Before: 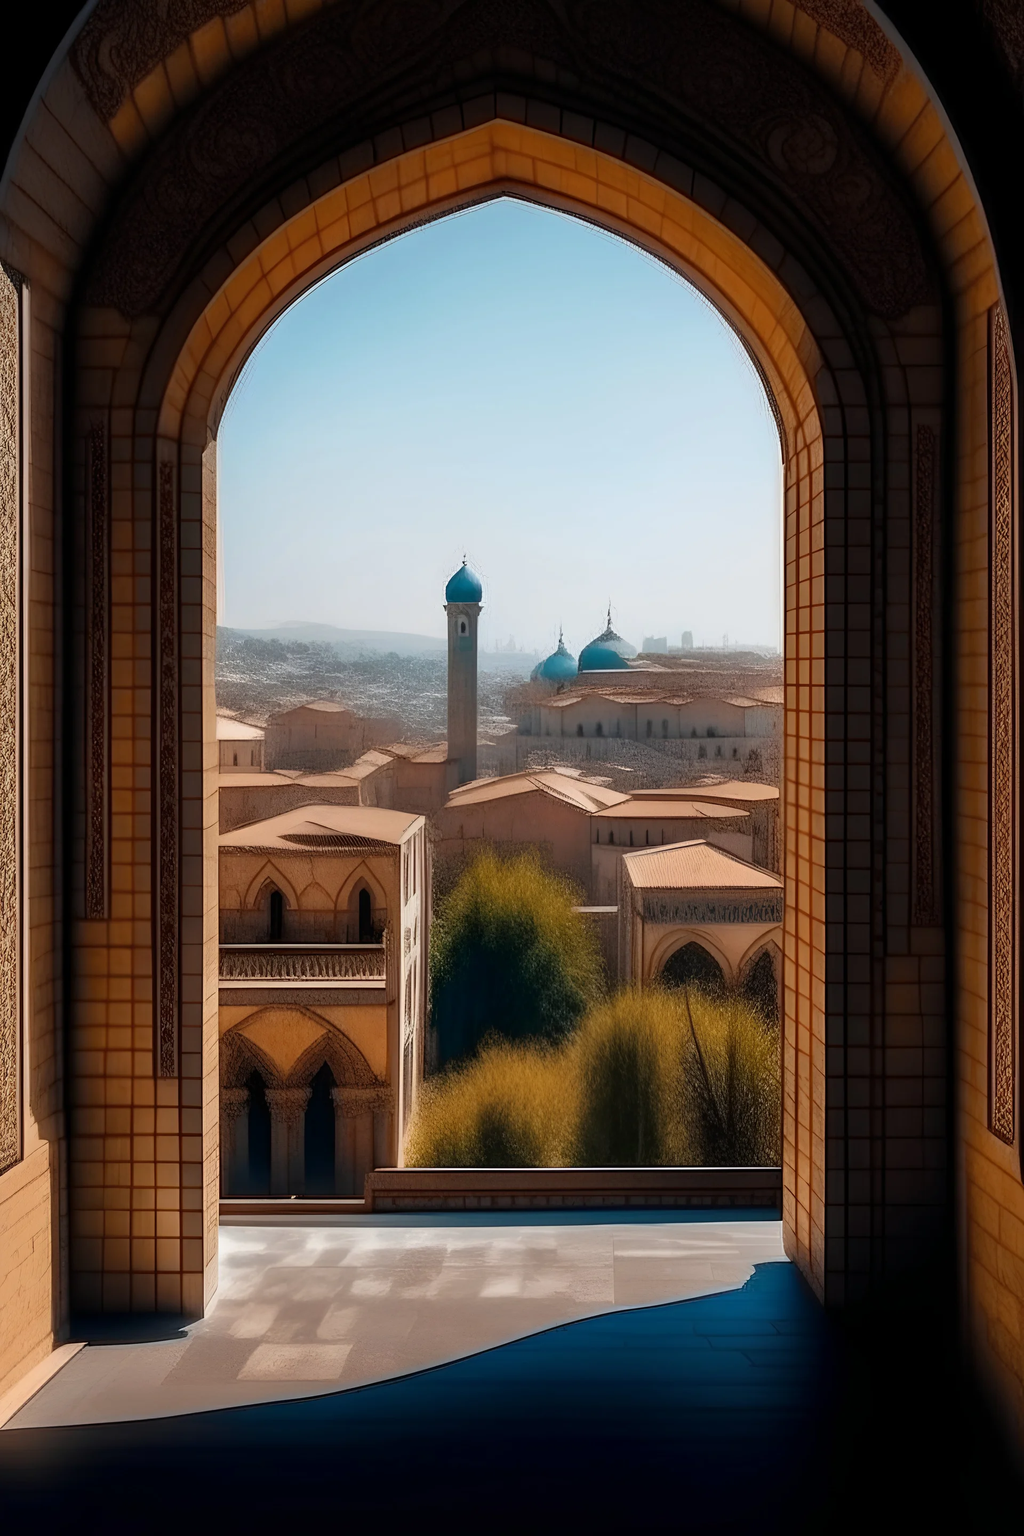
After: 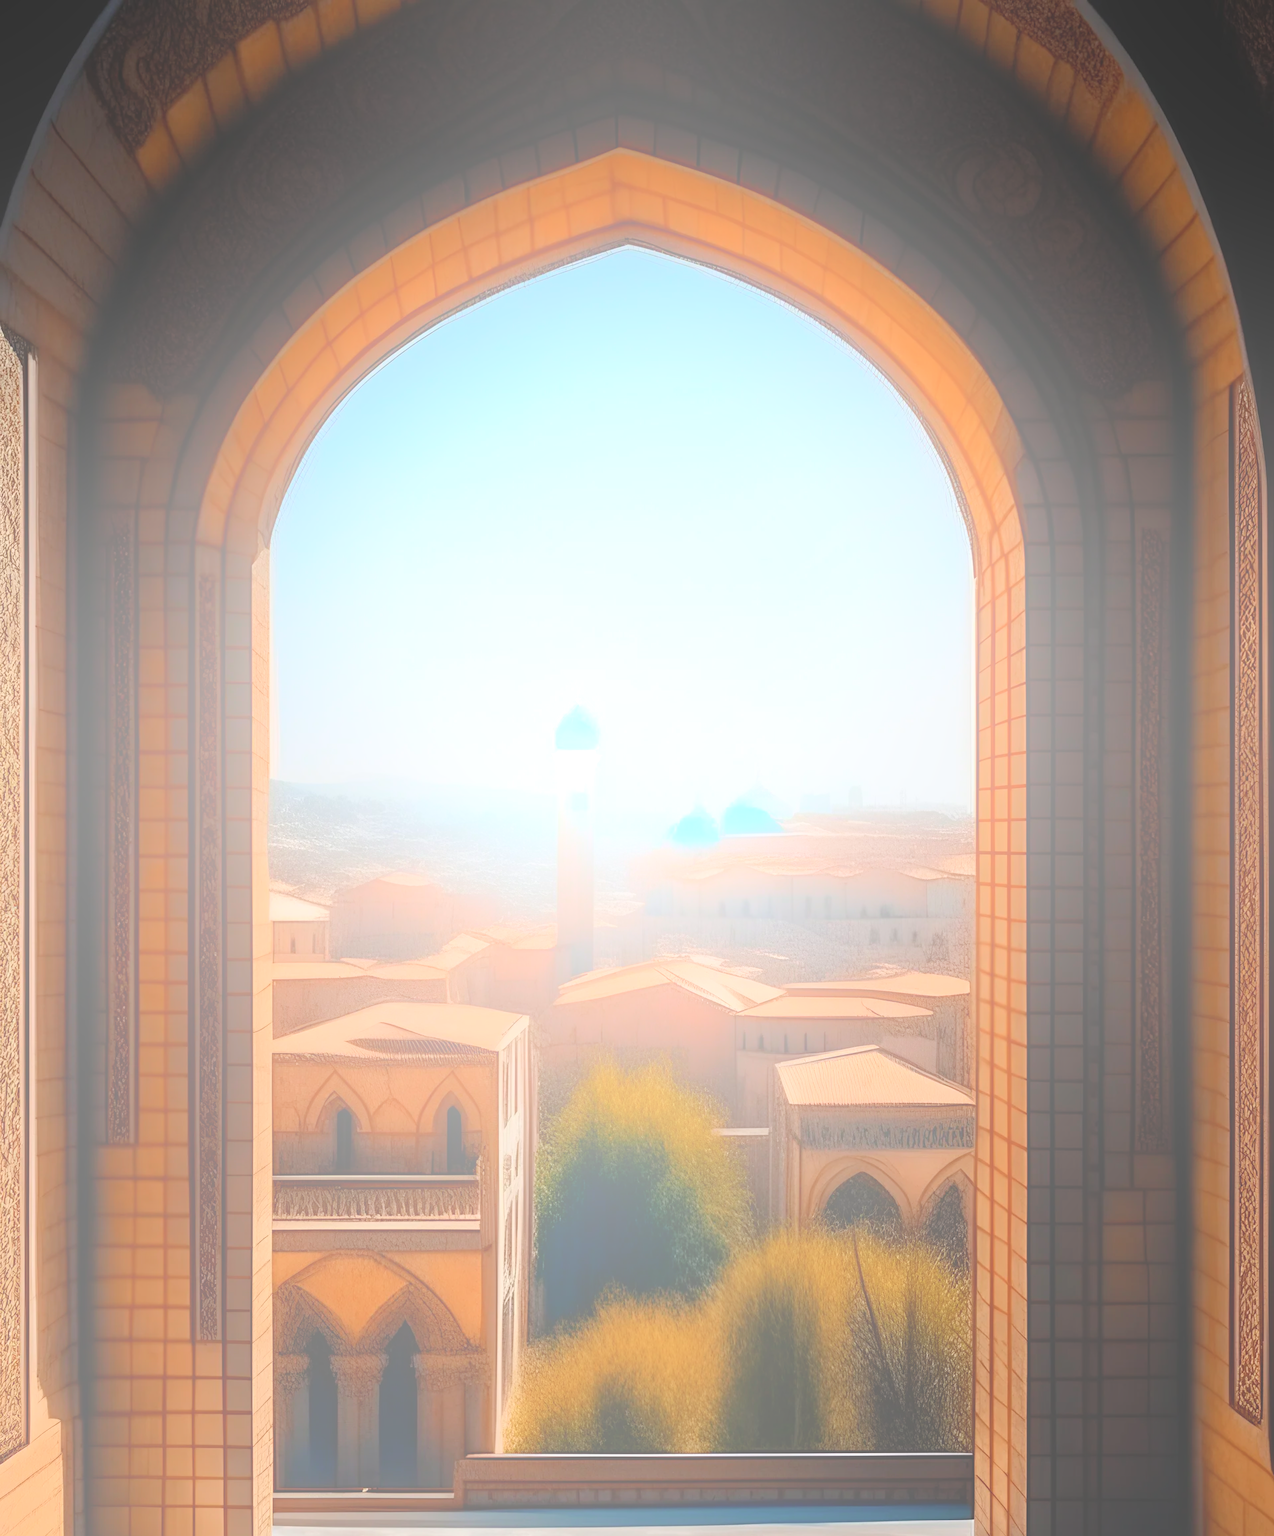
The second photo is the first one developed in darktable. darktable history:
crop: bottom 19.644%
bloom: size 85%, threshold 5%, strength 85%
contrast brightness saturation: saturation -0.05
